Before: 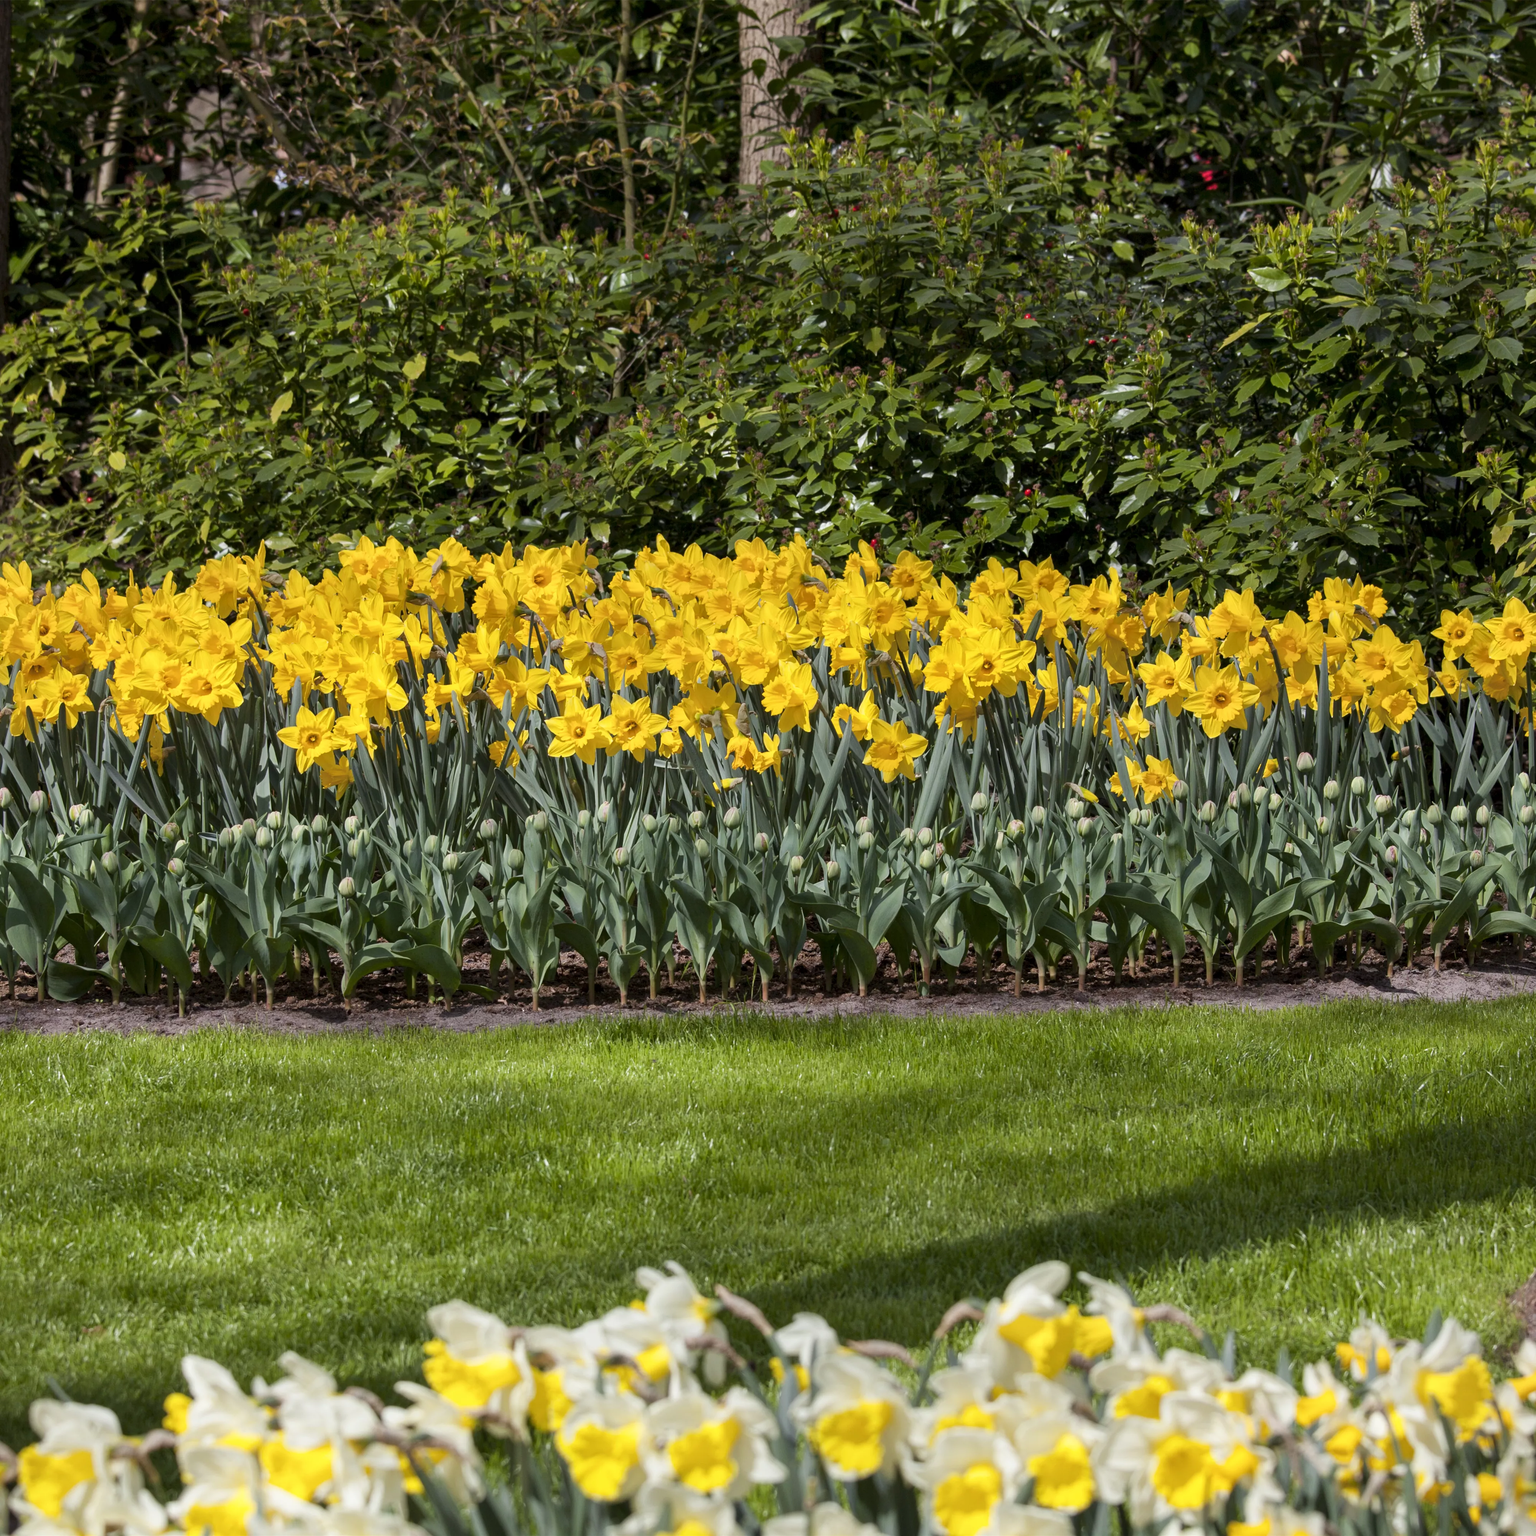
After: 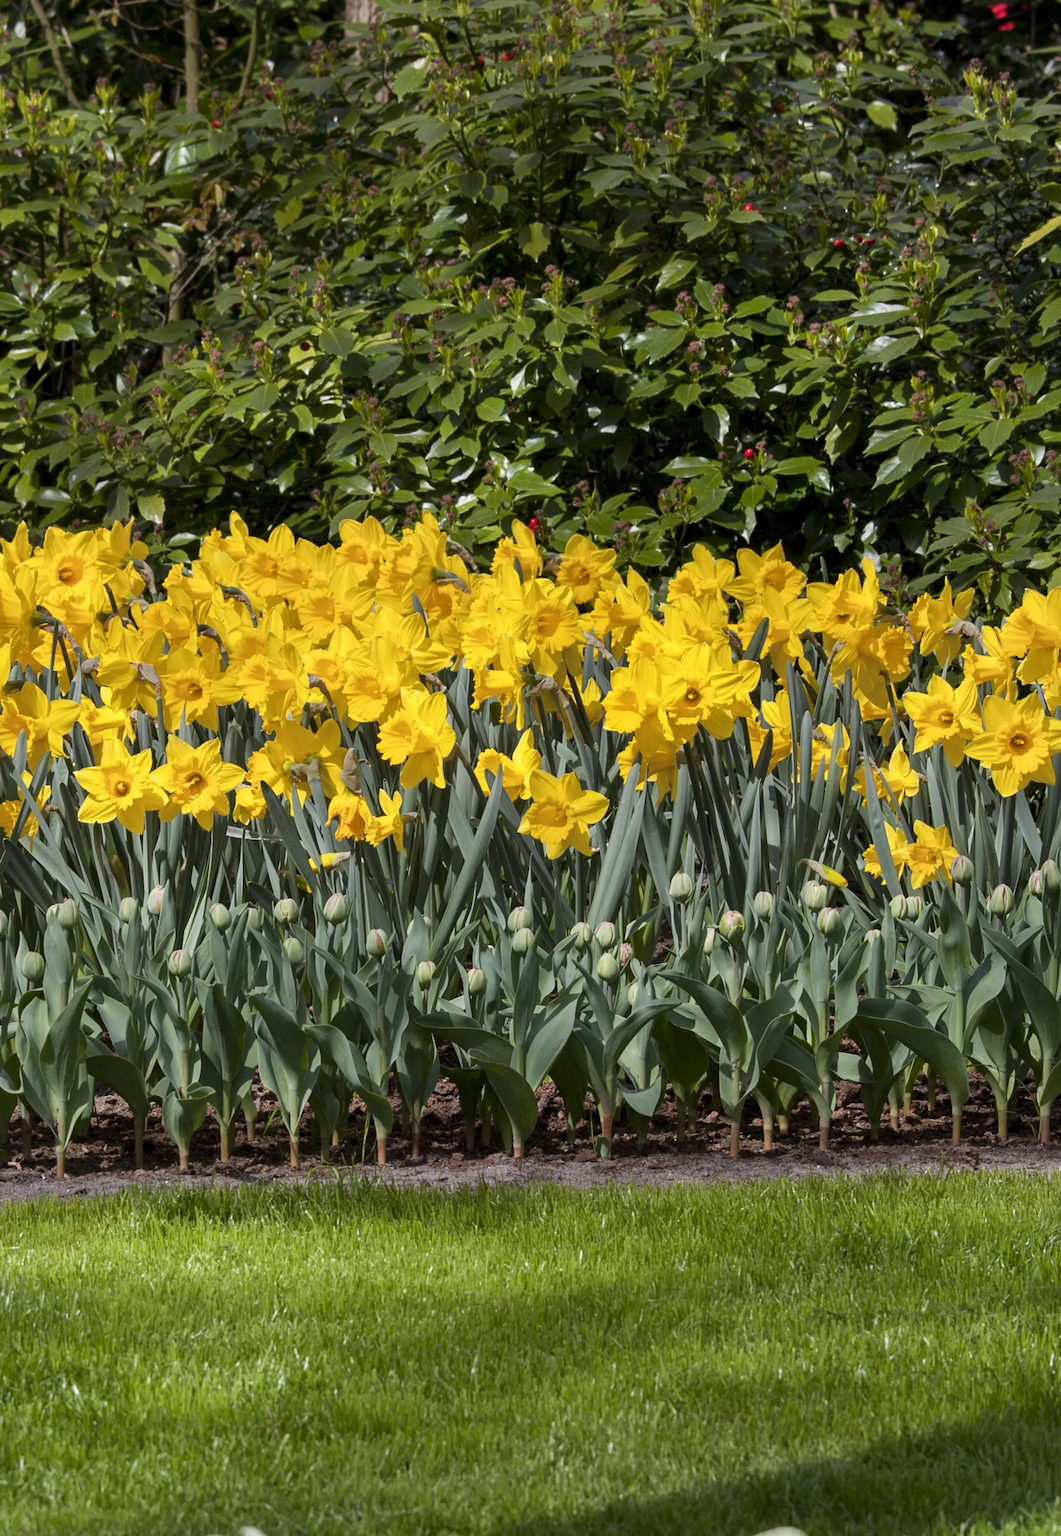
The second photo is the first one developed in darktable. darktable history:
crop: left 32.056%, top 10.961%, right 18.47%, bottom 17.478%
